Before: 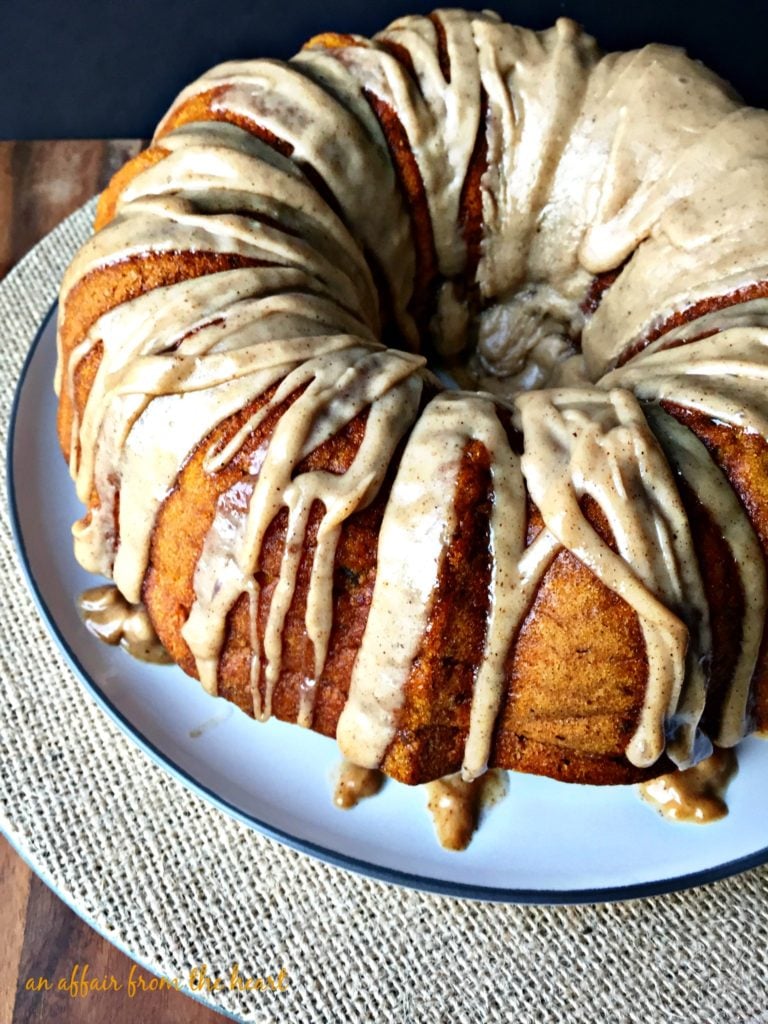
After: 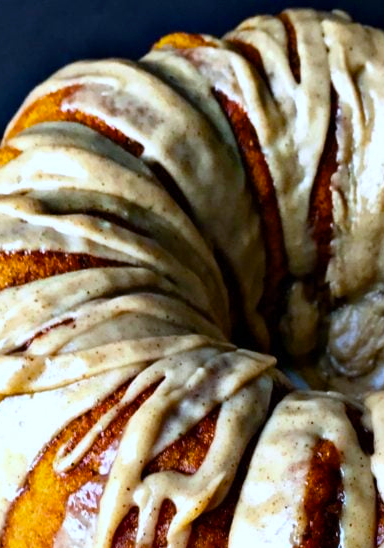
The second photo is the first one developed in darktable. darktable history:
white balance: red 0.954, blue 1.079
crop: left 19.556%, right 30.401%, bottom 46.458%
color balance rgb: perceptual saturation grading › global saturation 30%, global vibrance 20%
